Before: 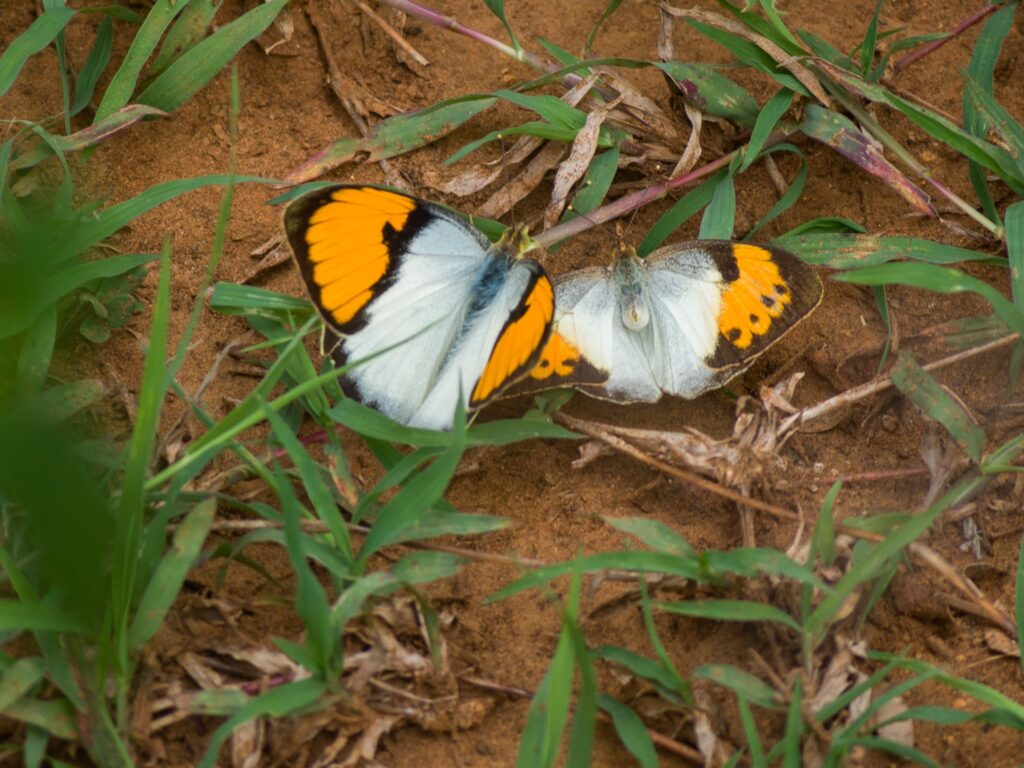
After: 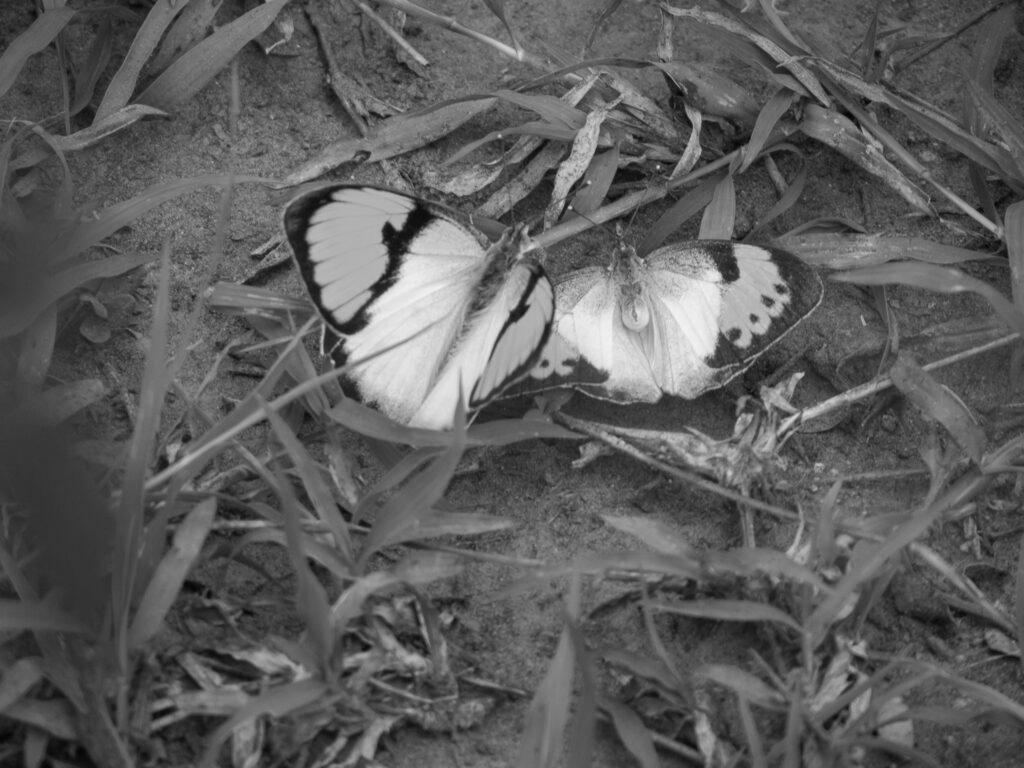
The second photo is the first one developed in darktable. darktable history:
vignetting: on, module defaults
sharpen: radius 2.883, amount 0.868, threshold 47.523
monochrome: on, module defaults
